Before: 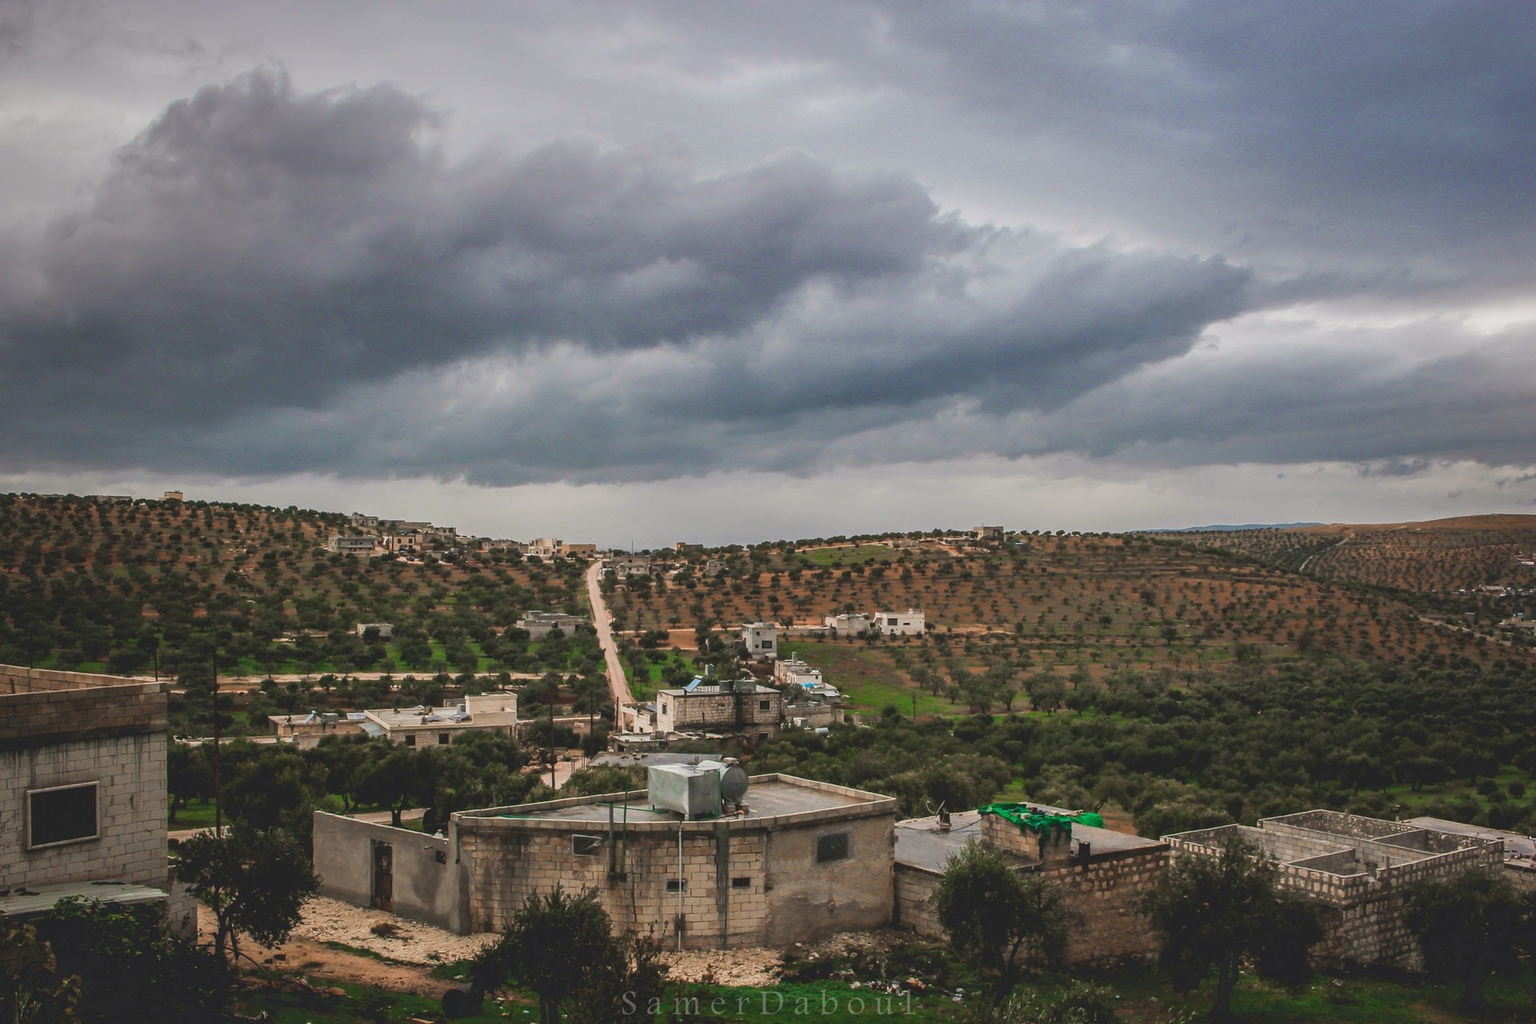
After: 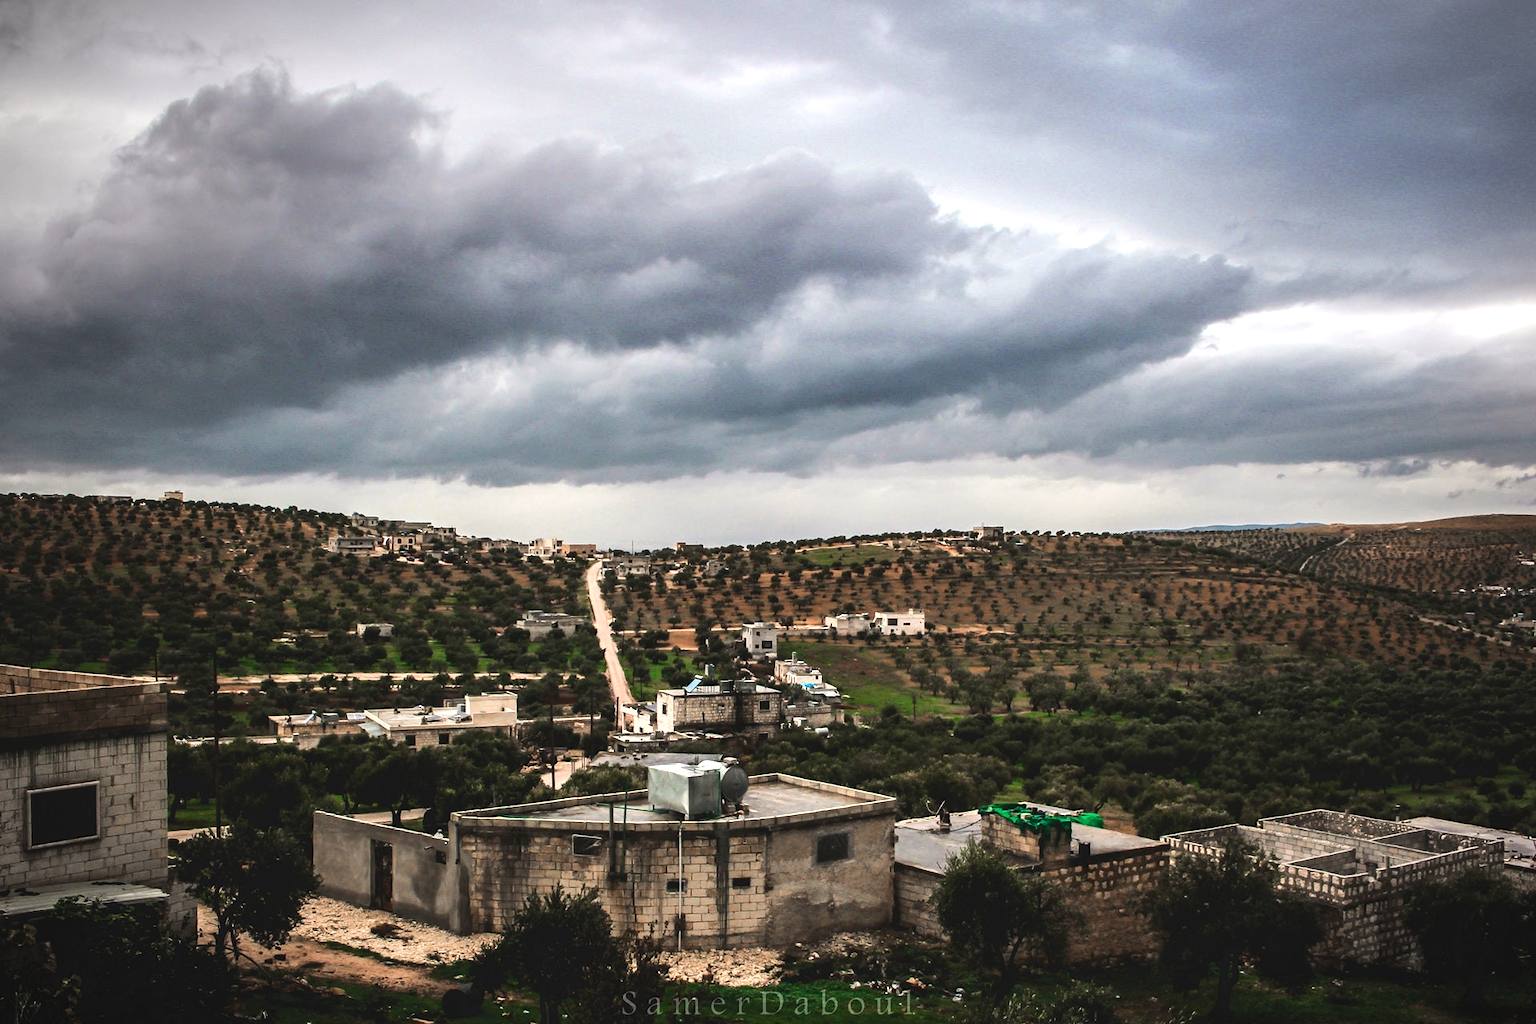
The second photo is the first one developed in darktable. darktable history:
vignetting: fall-off start 99.51%, width/height ratio 1.325, unbound false
tone equalizer: -8 EV -1.09 EV, -7 EV -0.985 EV, -6 EV -0.88 EV, -5 EV -0.614 EV, -3 EV 0.575 EV, -2 EV 0.84 EV, -1 EV 0.99 EV, +0 EV 1.07 EV, edges refinement/feathering 500, mask exposure compensation -1.57 EV, preserve details no
